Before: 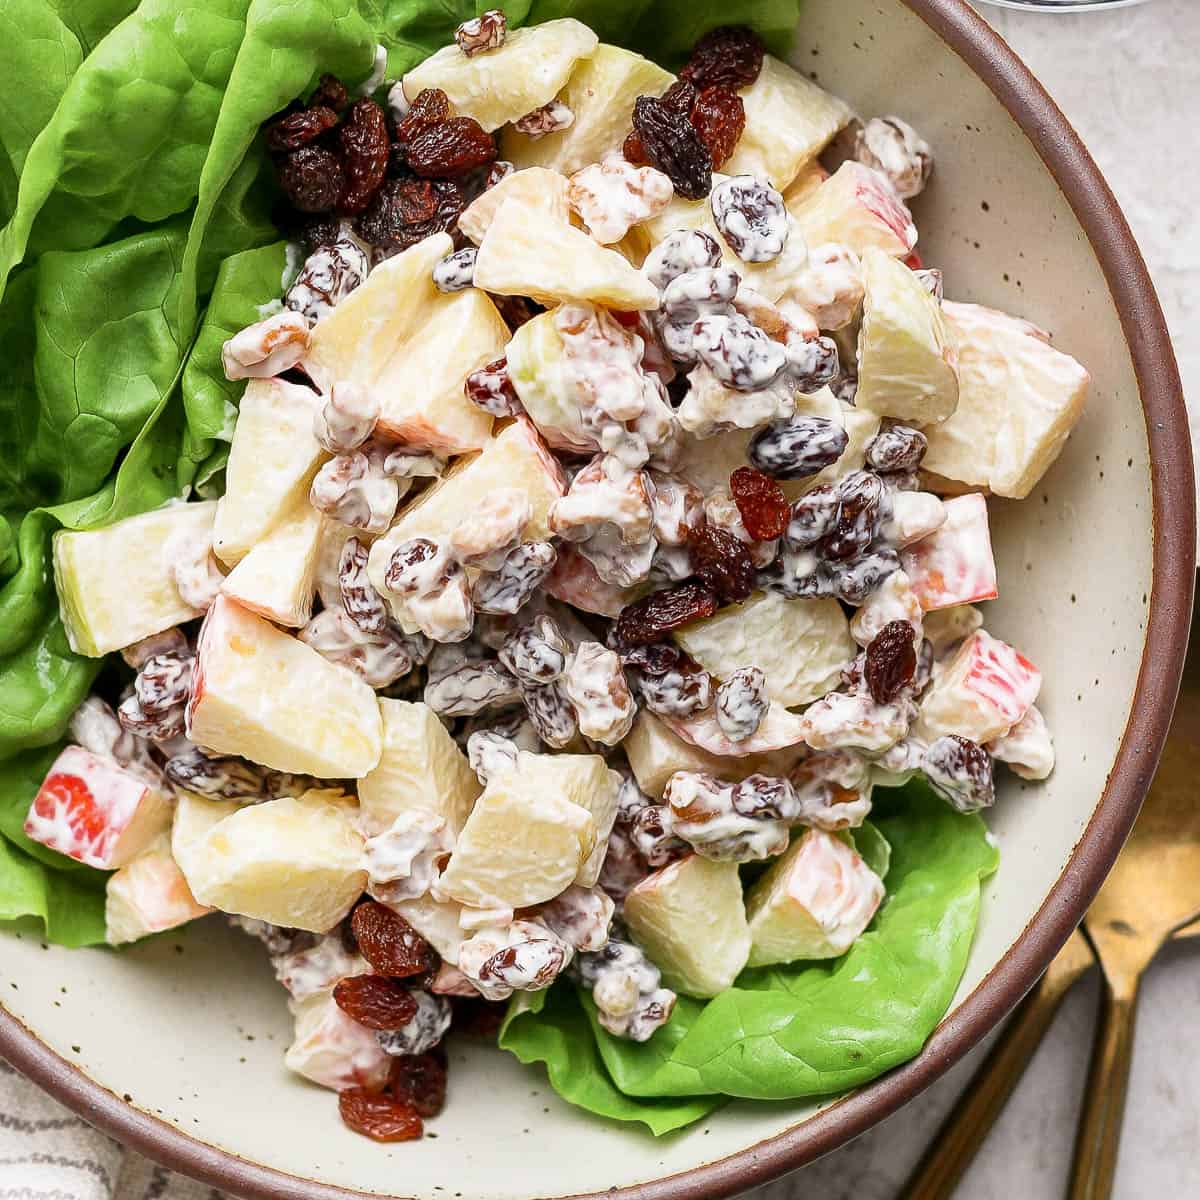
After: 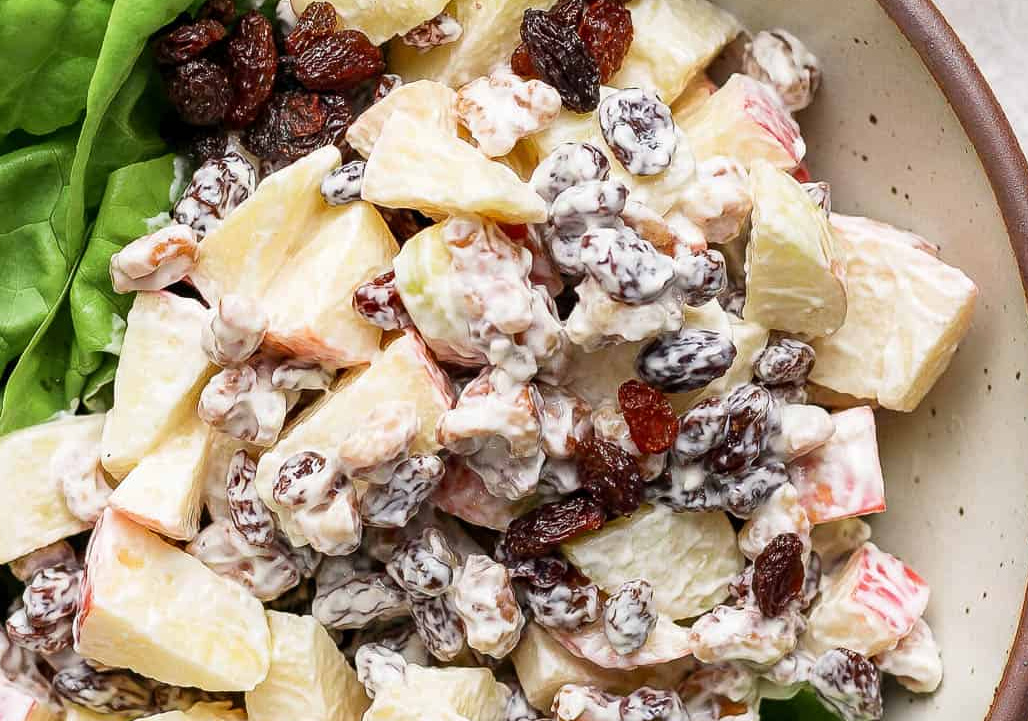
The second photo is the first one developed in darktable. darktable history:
crop and rotate: left 9.38%, top 7.298%, right 4.911%, bottom 32.544%
exposure: compensate highlight preservation false
tone equalizer: edges refinement/feathering 500, mask exposure compensation -1.57 EV, preserve details no
